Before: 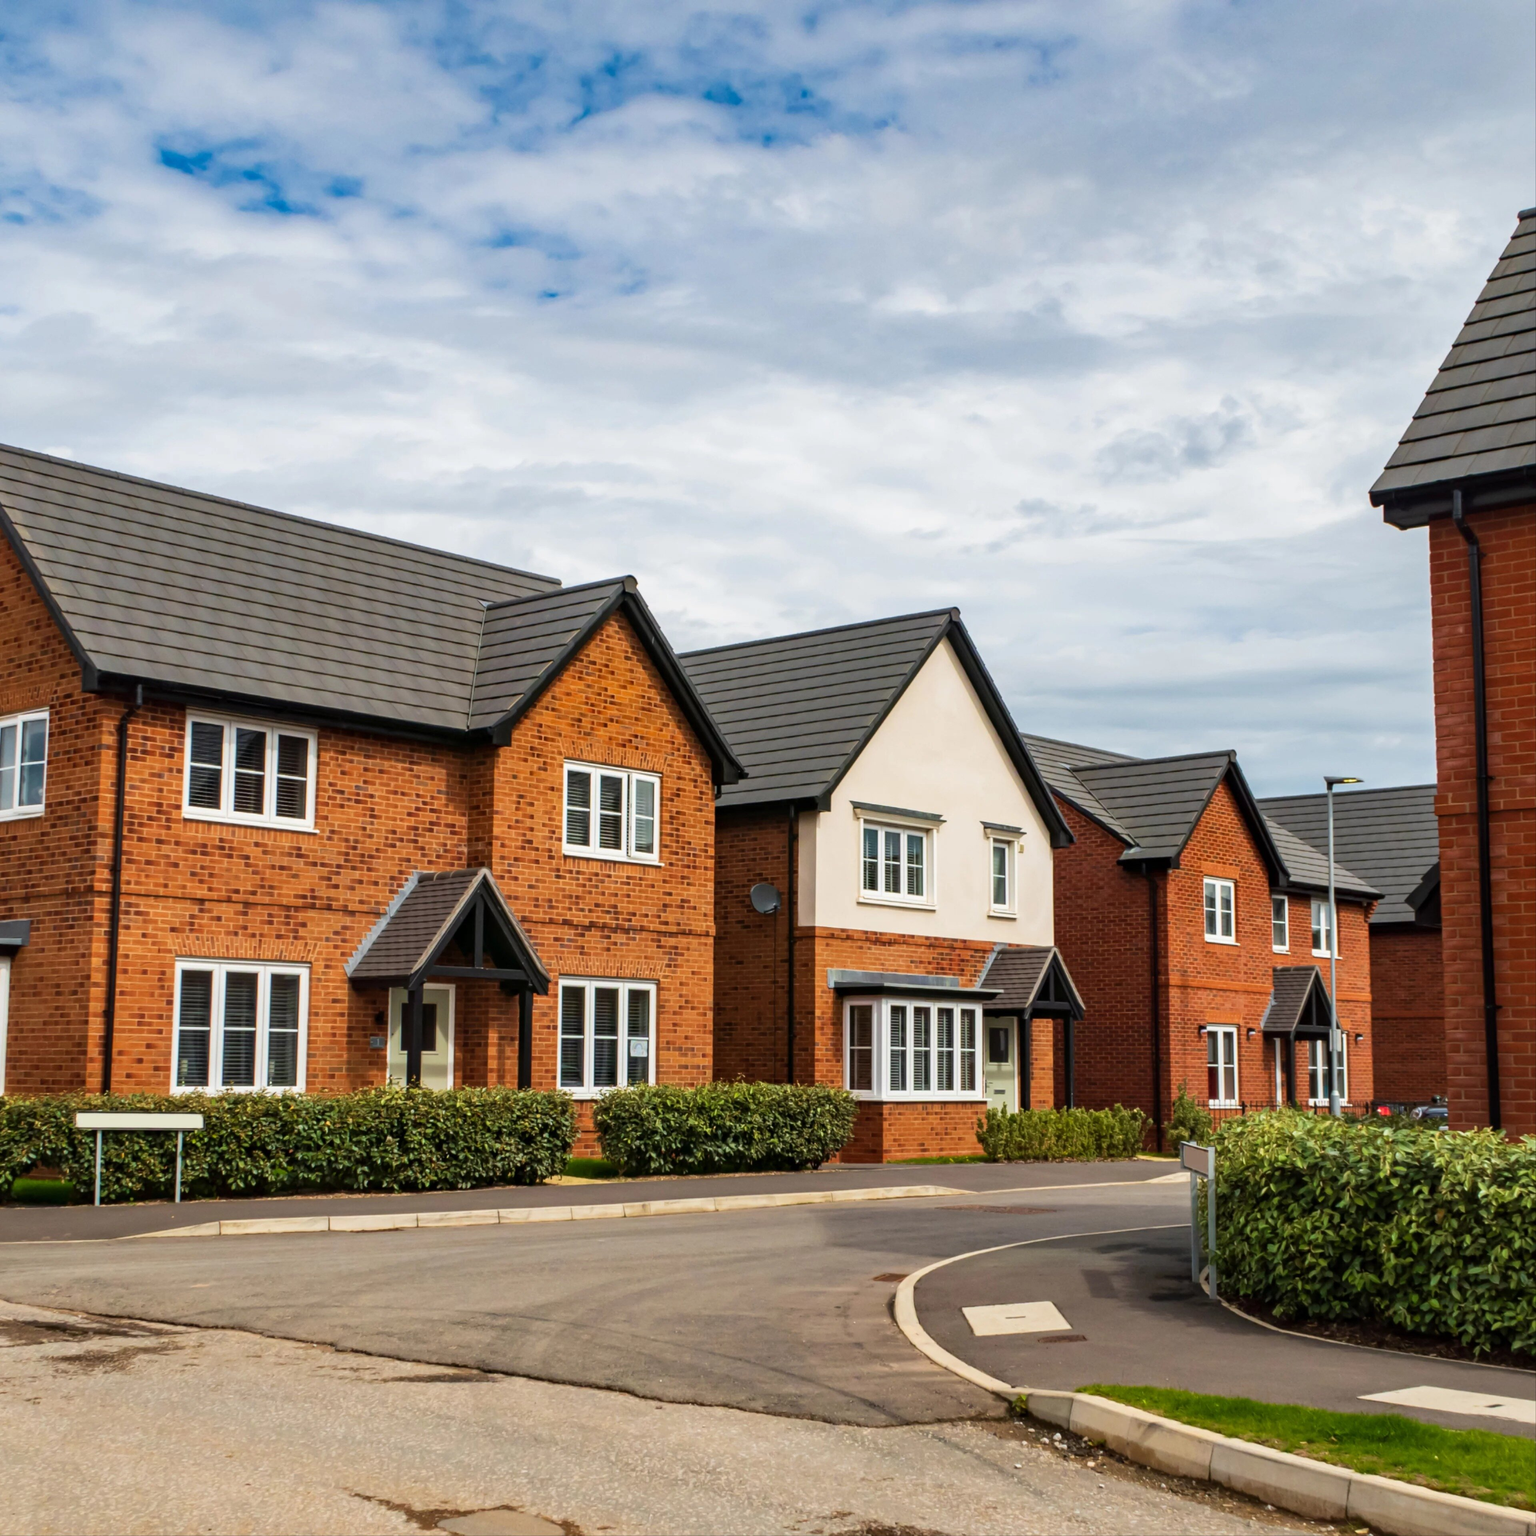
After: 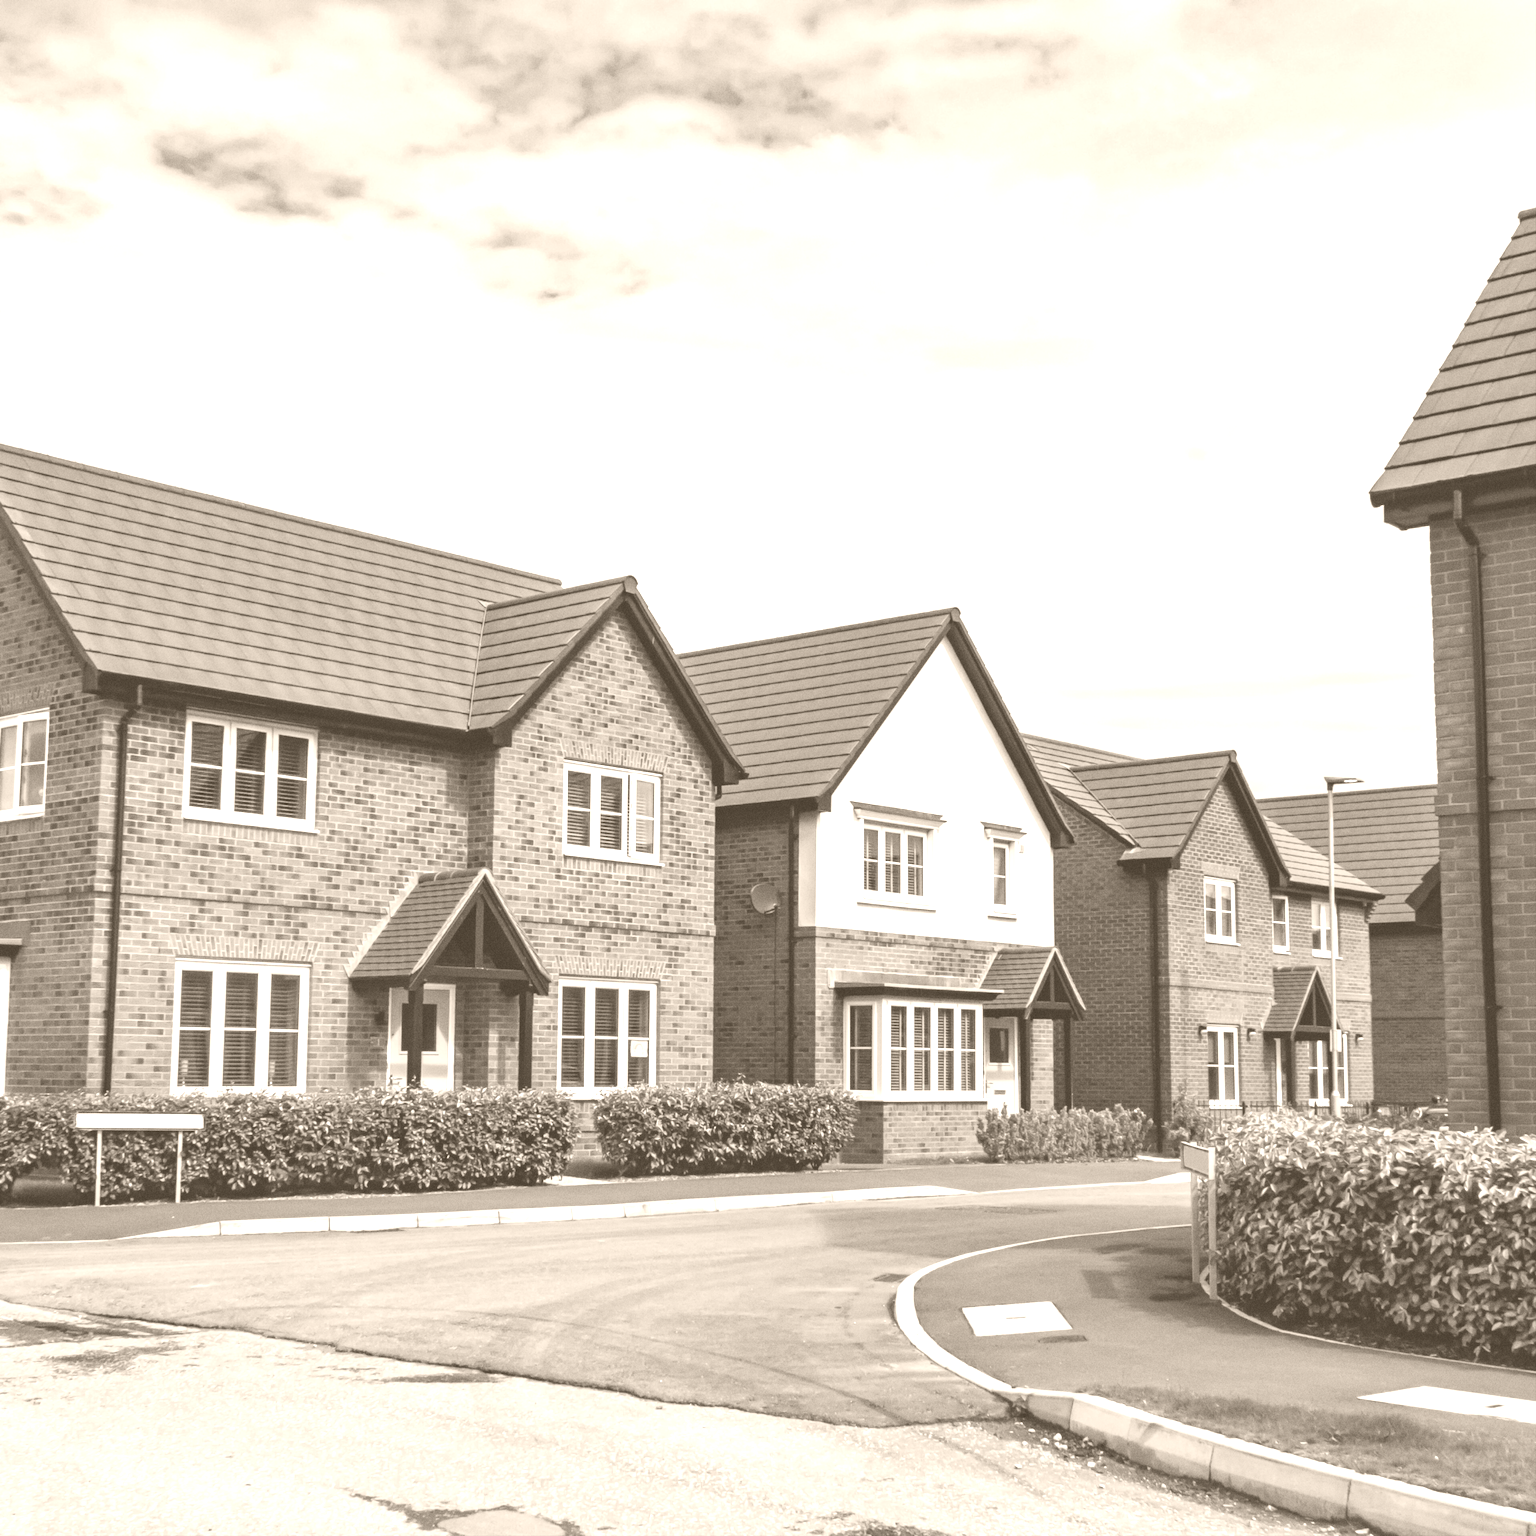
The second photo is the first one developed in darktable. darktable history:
colorize: hue 34.49°, saturation 35.33%, source mix 100%, version 1
grain: coarseness 0.09 ISO
